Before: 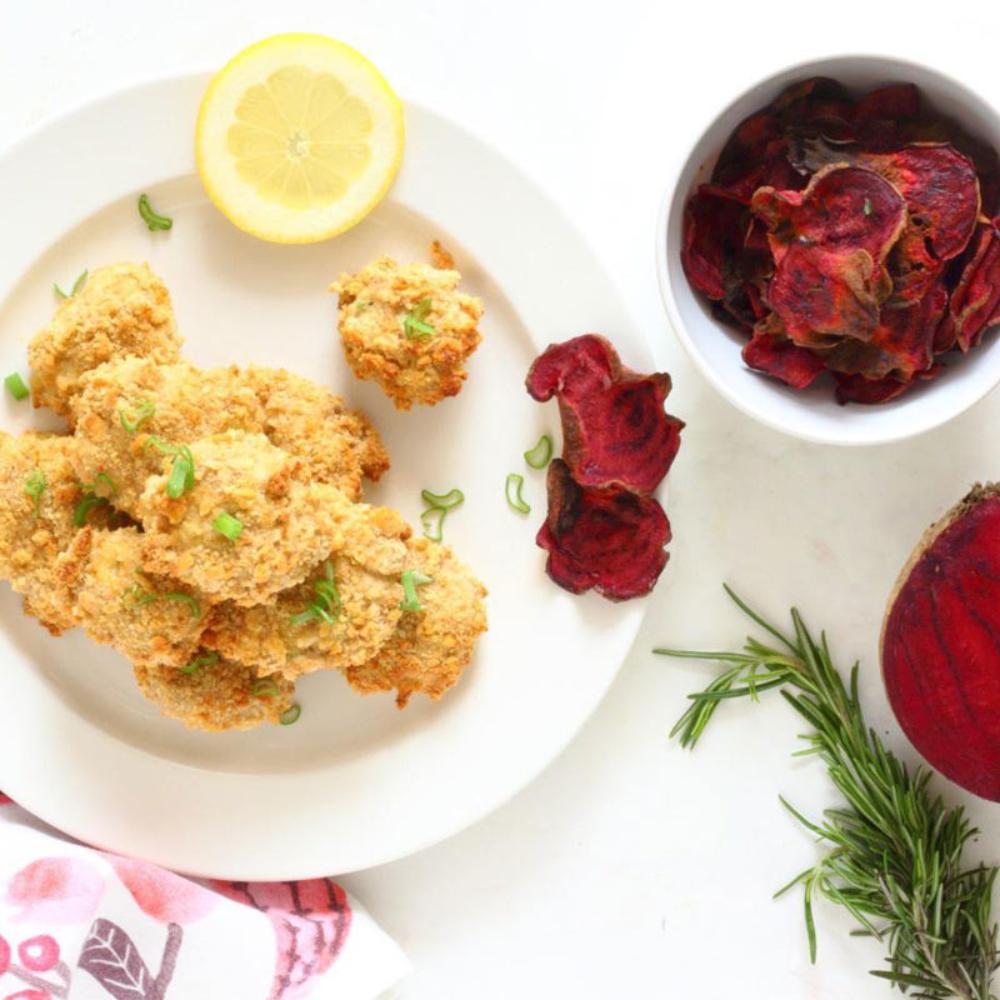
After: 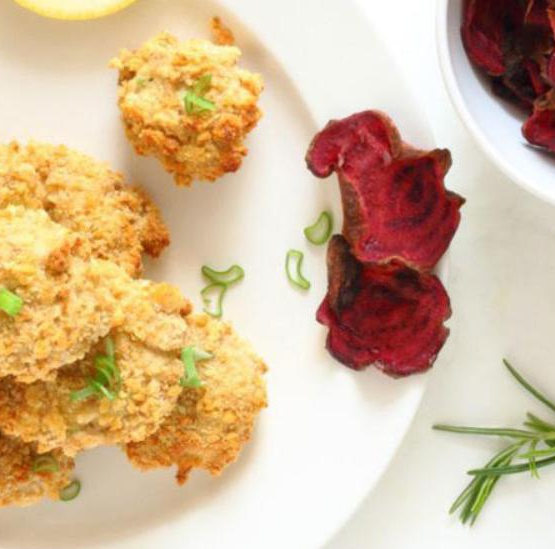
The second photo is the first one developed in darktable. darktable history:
crop and rotate: left 22.003%, top 22.455%, right 22.474%, bottom 22.59%
